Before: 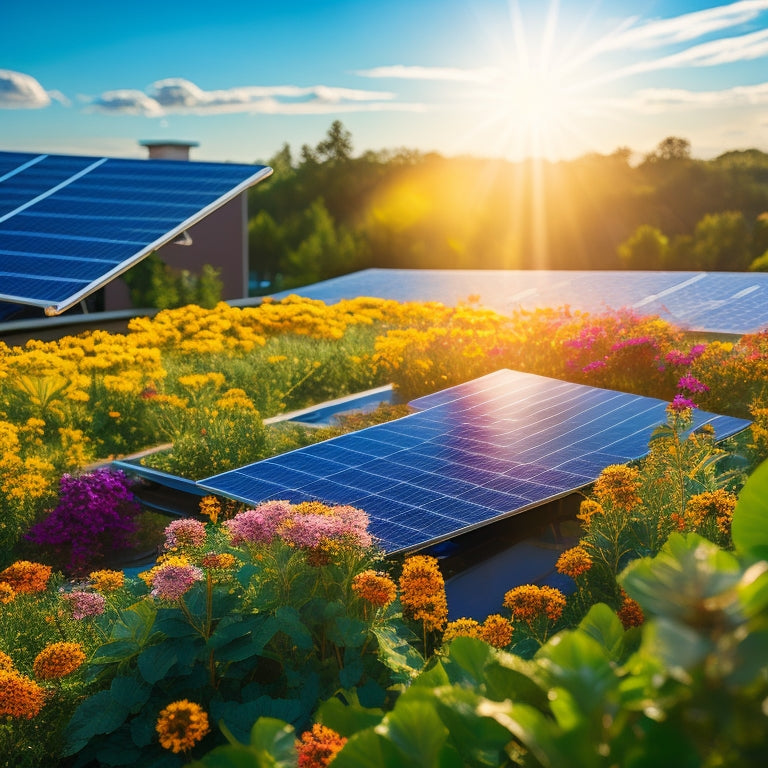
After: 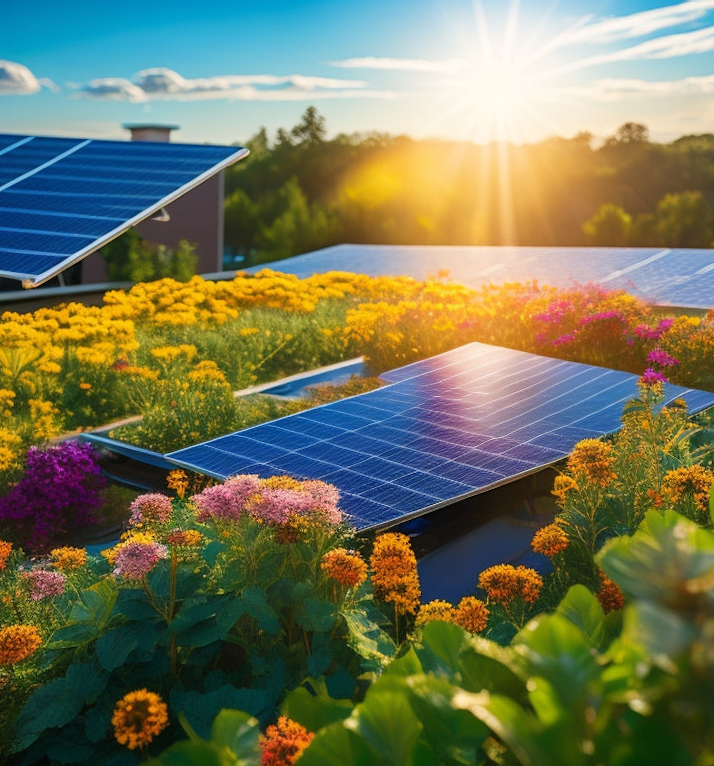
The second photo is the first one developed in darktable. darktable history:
white balance: emerald 1
rotate and perspective: rotation 0.215°, lens shift (vertical) -0.139, crop left 0.069, crop right 0.939, crop top 0.002, crop bottom 0.996
